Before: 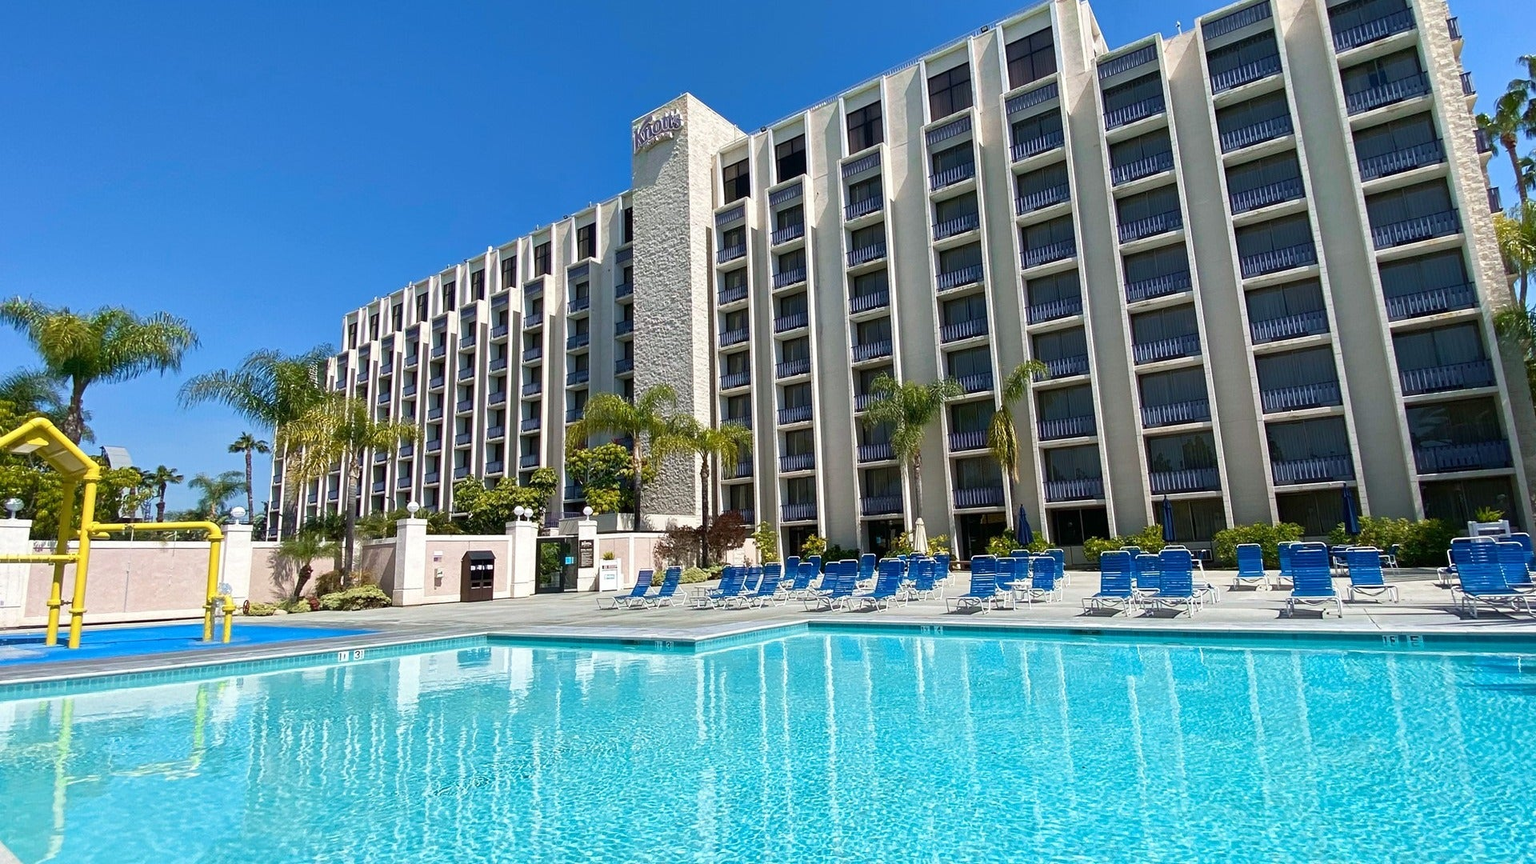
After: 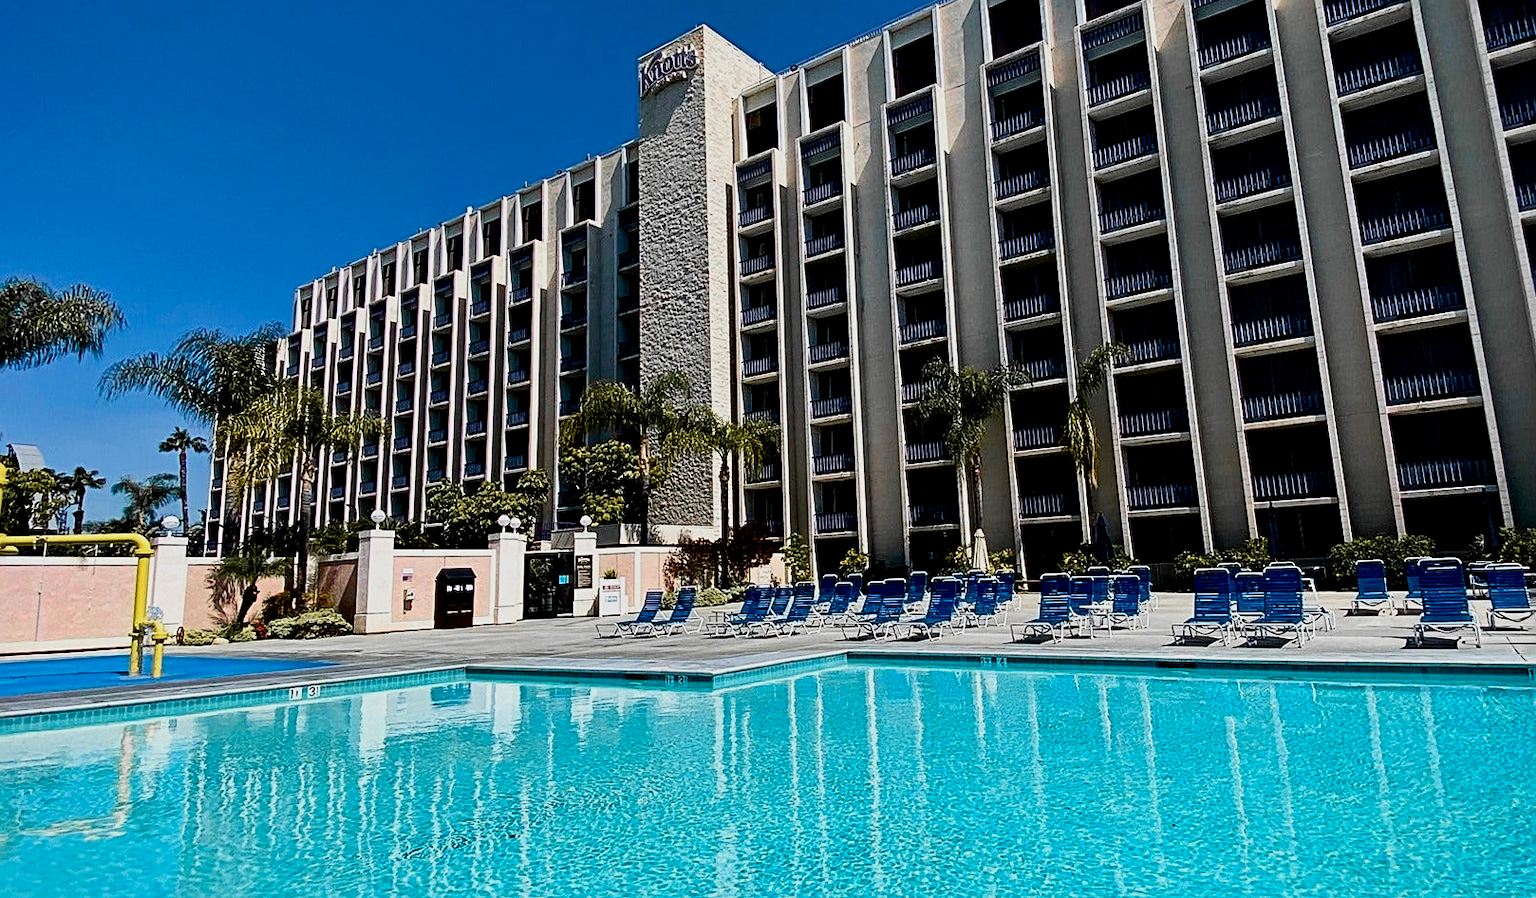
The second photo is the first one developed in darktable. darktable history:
crop: left 6.165%, top 8.392%, right 9.545%, bottom 3.986%
vignetting: fall-off start 97.13%, brightness -0.221, saturation 0.137, width/height ratio 1.183
filmic rgb: middle gray luminance 12.86%, black relative exposure -10.21 EV, white relative exposure 3.47 EV, target black luminance 0%, hardness 5.66, latitude 45.23%, contrast 1.229, highlights saturation mix 5.82%, shadows ↔ highlights balance 26.85%, color science v6 (2022), iterations of high-quality reconstruction 0
contrast brightness saturation: contrast 0.115, brightness -0.119, saturation 0.204
exposure: black level correction 0.046, exposure -0.233 EV, compensate exposure bias true, compensate highlight preservation false
sharpen: radius 2.148, amount 0.385, threshold 0.149
color balance rgb: perceptual saturation grading › global saturation 0.122%, global vibrance 20%
color zones: curves: ch1 [(0, 0.679) (0.143, 0.647) (0.286, 0.261) (0.378, -0.011) (0.571, 0.396) (0.714, 0.399) (0.857, 0.406) (1, 0.679)]
